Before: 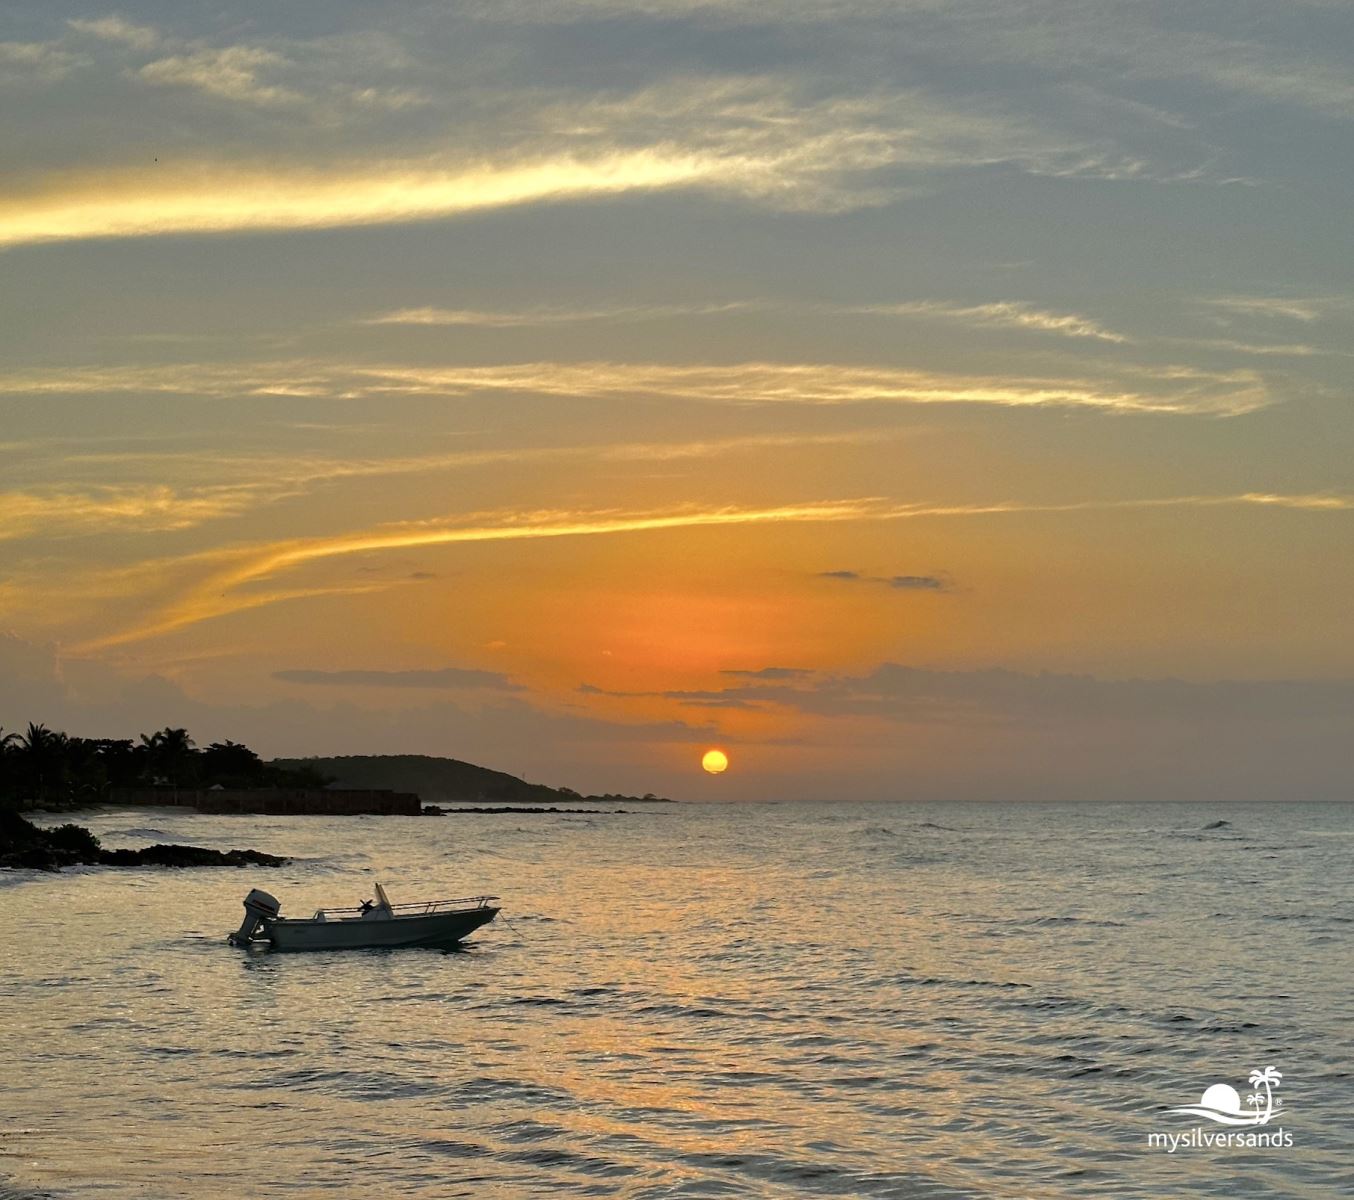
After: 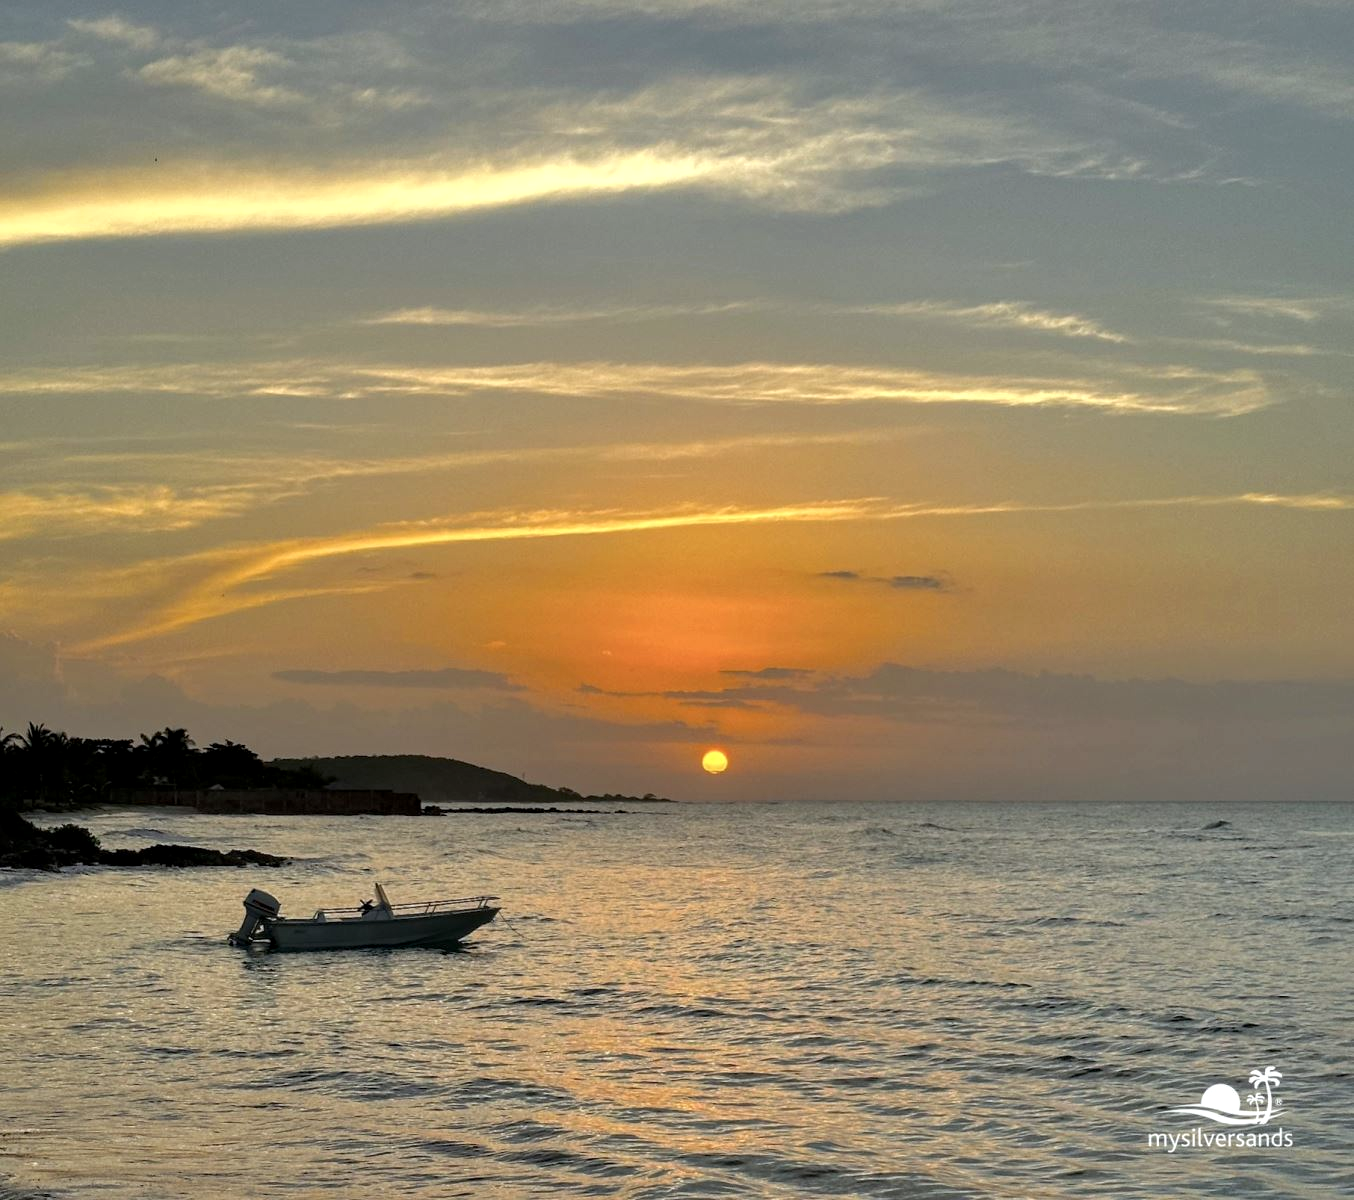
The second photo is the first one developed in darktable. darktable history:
local contrast: on, module defaults
white balance: red 0.986, blue 1.01
